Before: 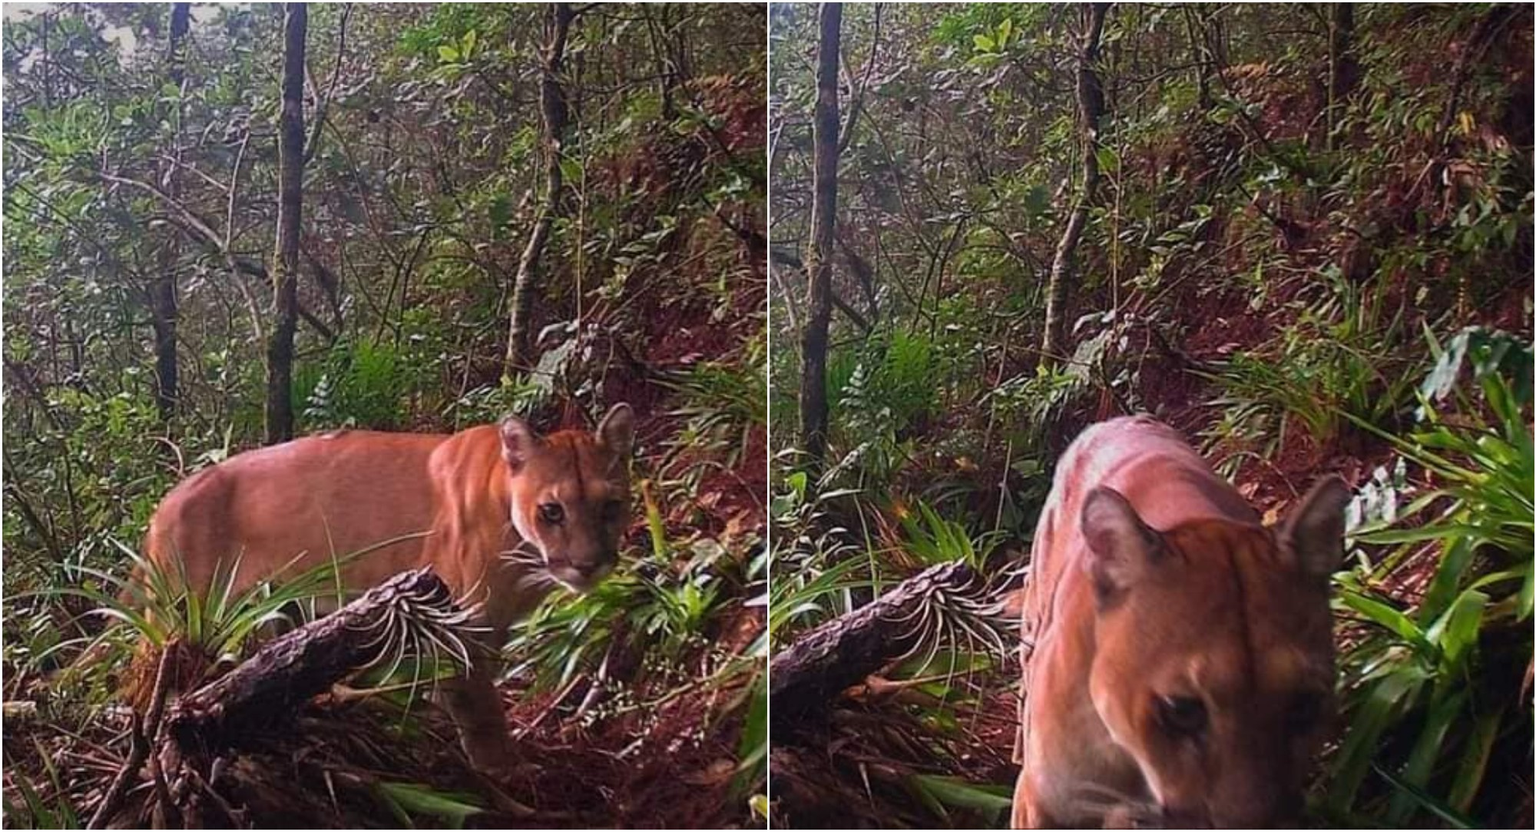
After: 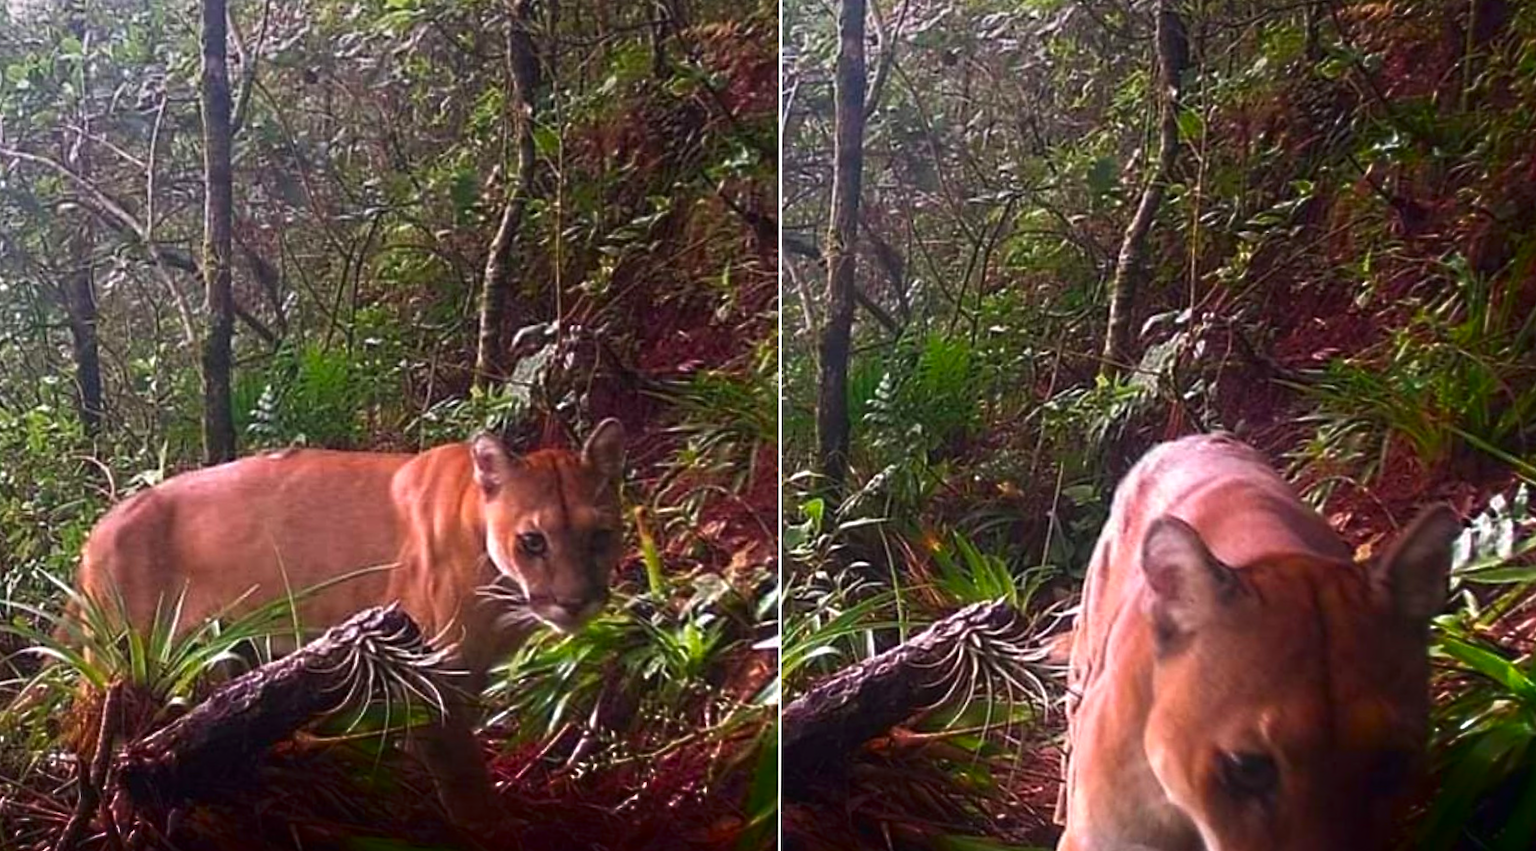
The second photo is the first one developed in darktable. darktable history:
rotate and perspective: rotation 0.074°, lens shift (vertical) 0.096, lens shift (horizontal) -0.041, crop left 0.043, crop right 0.952, crop top 0.024, crop bottom 0.979
exposure: black level correction 0, exposure 0.5 EV, compensate exposure bias true, compensate highlight preservation false
shadows and highlights: shadows -90, highlights 90, soften with gaussian
crop: left 3.305%, top 6.436%, right 6.389%, bottom 3.258%
